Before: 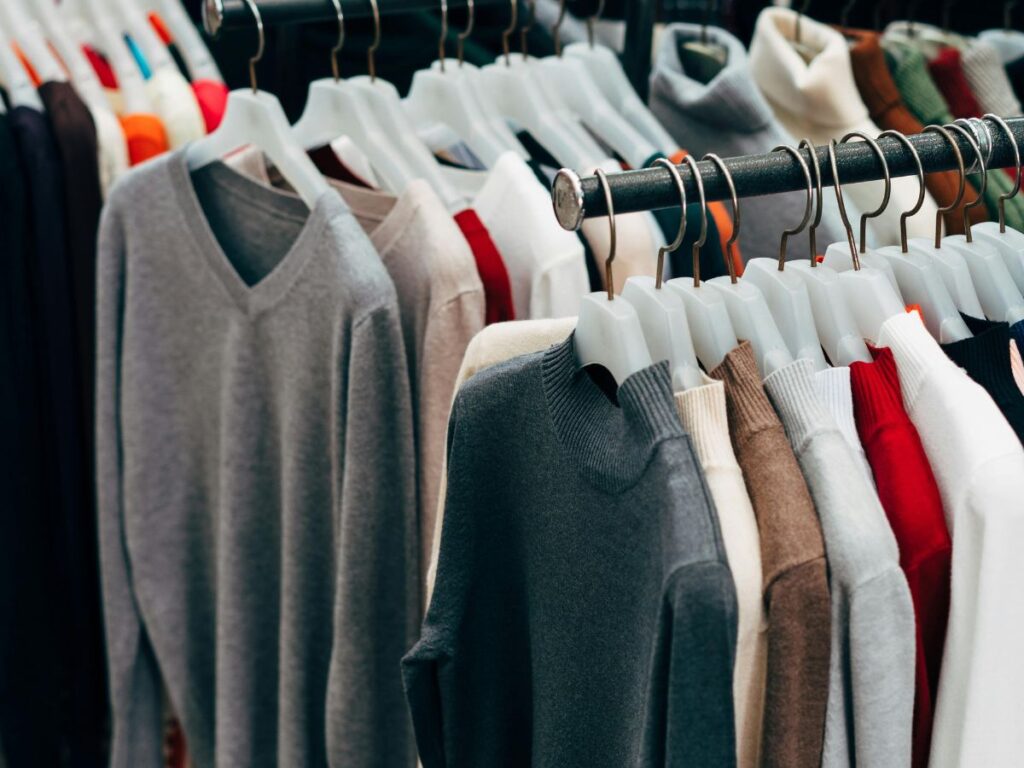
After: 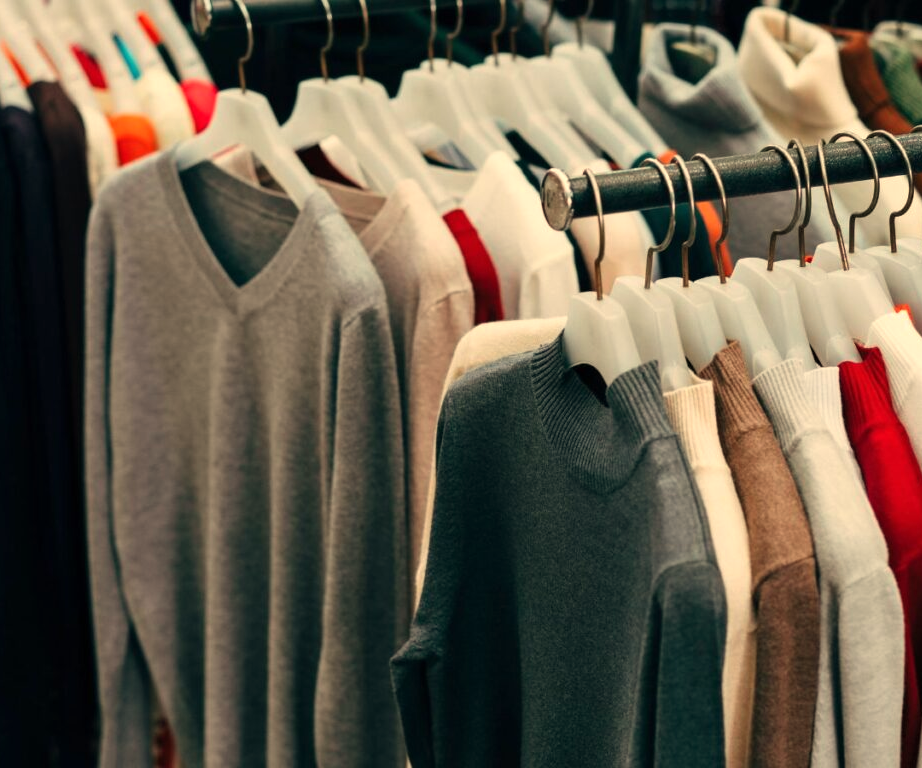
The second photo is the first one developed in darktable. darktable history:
white balance: red 1.123, blue 0.83
crop and rotate: left 1.088%, right 8.807%
